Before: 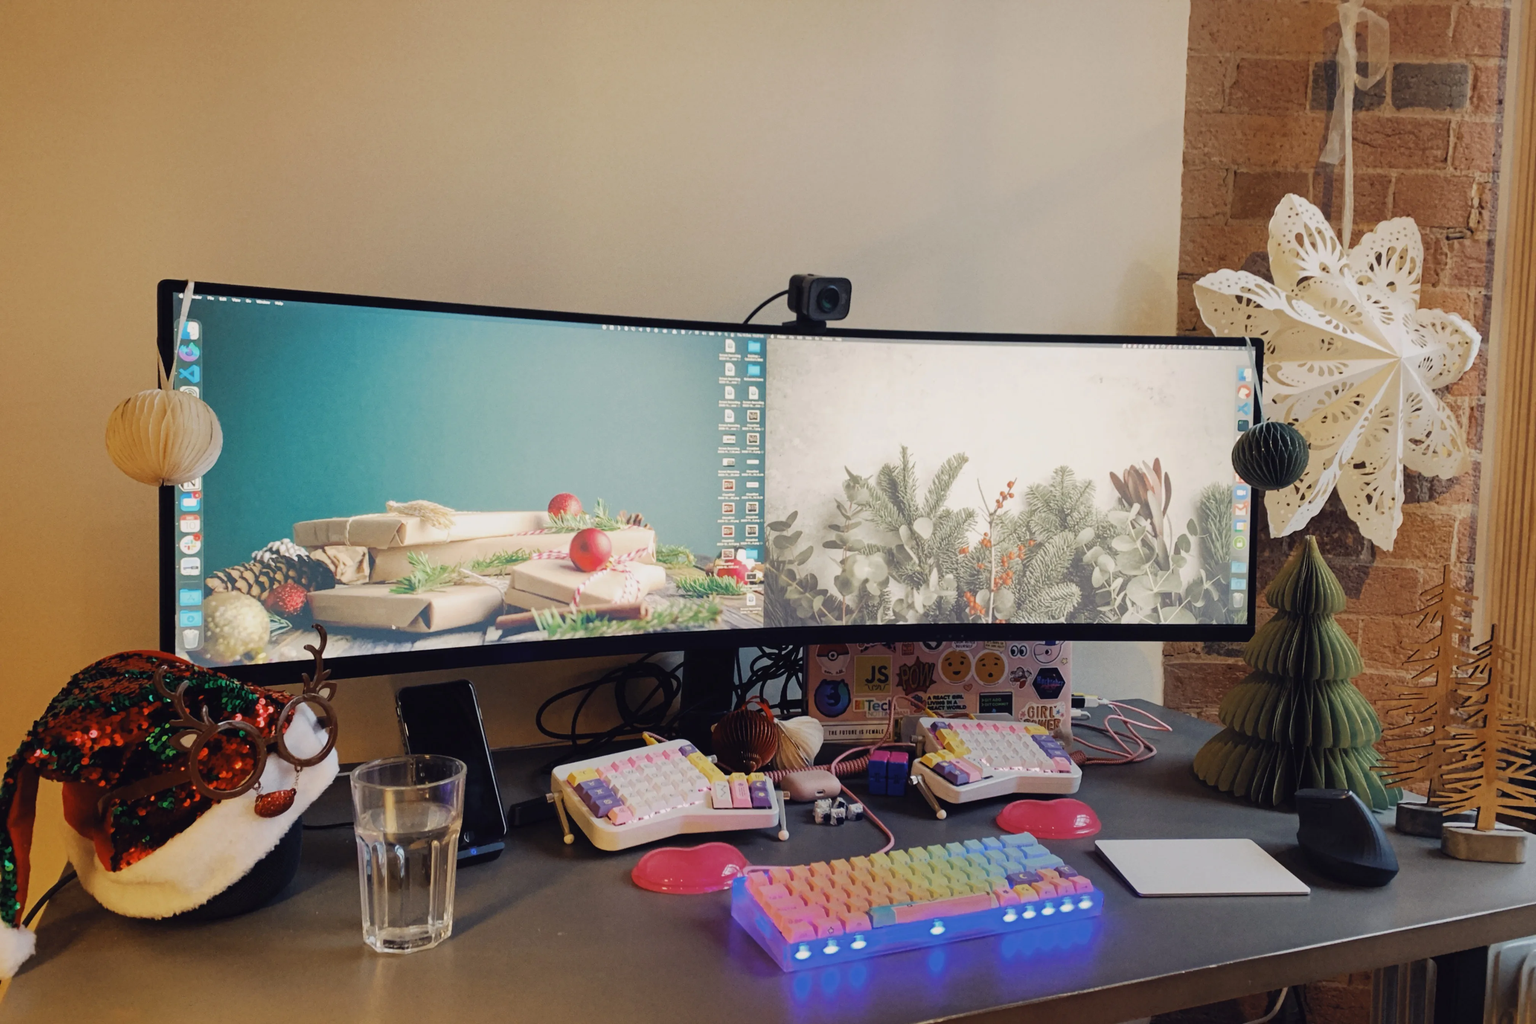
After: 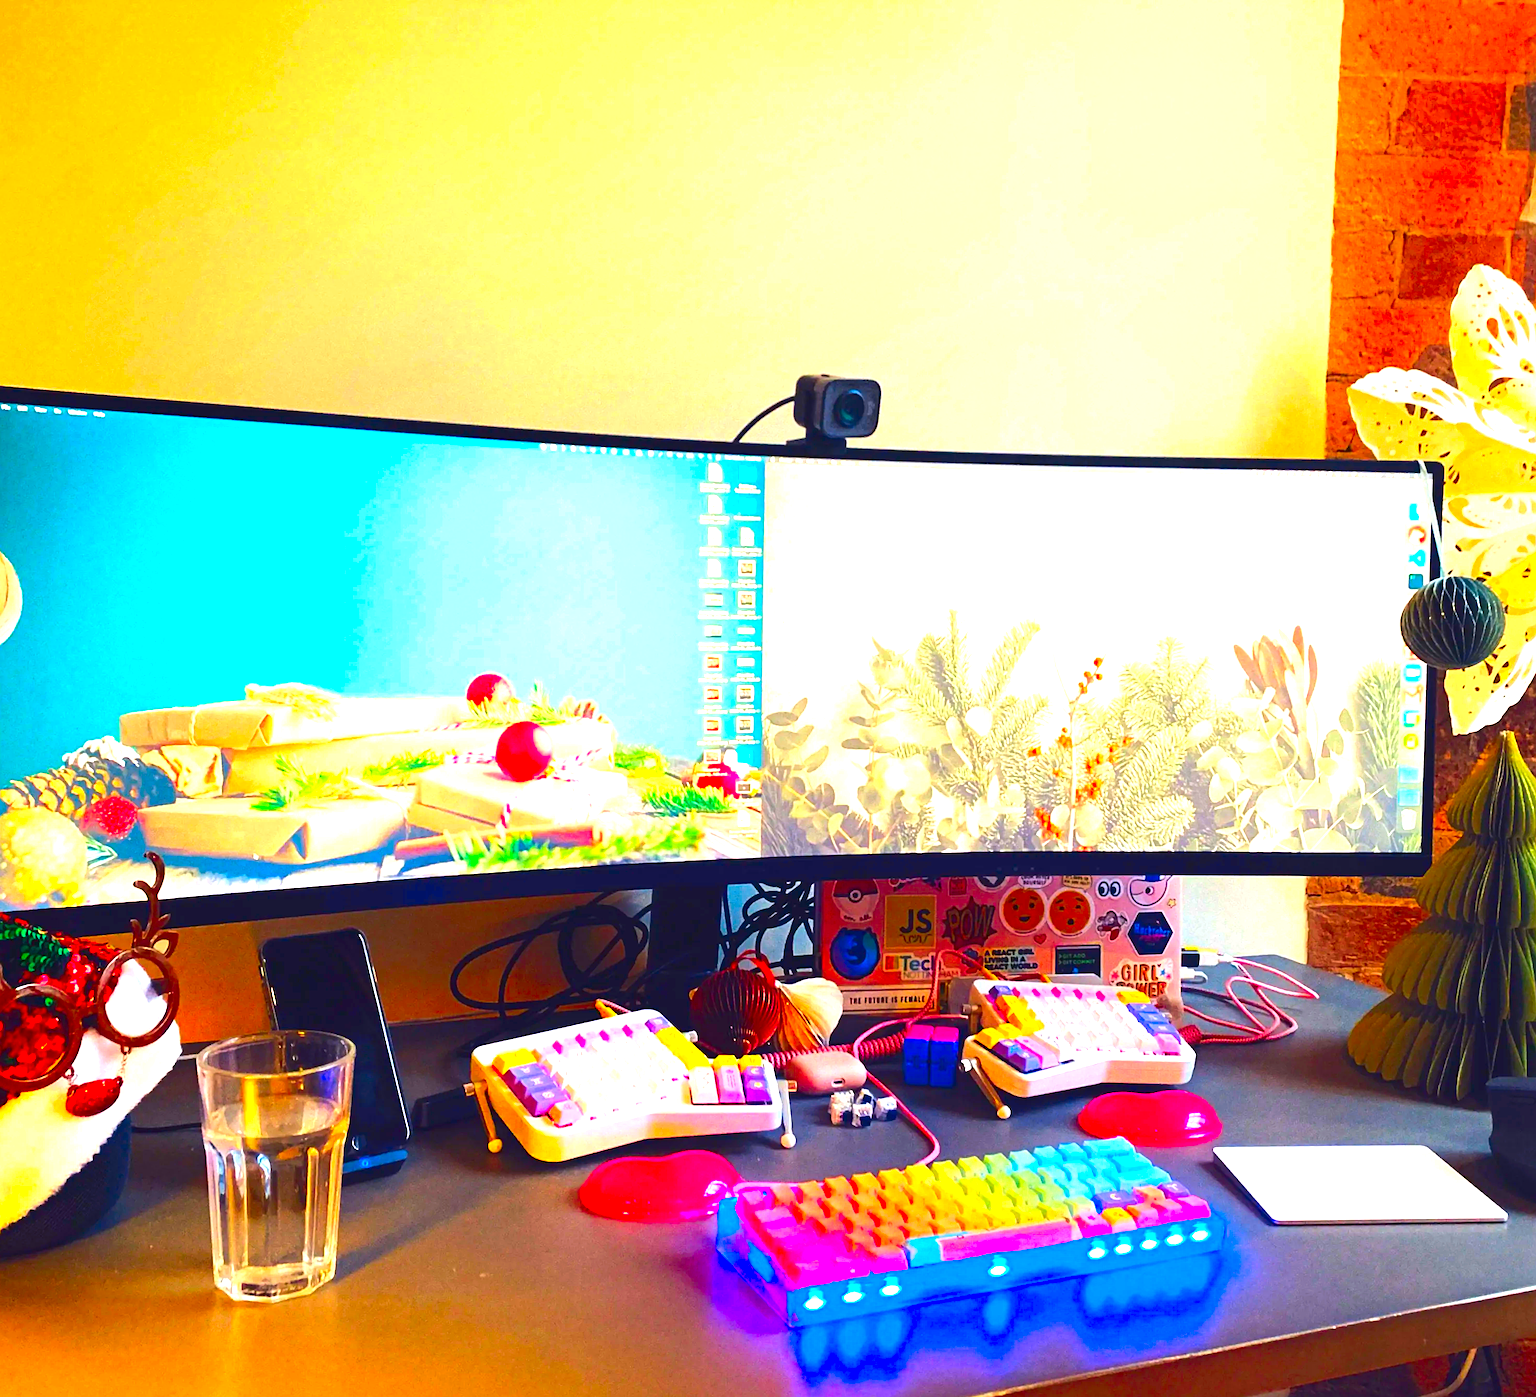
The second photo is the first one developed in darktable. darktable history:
crop: left 13.443%, right 13.31%
tone equalizer: -8 EV -0.001 EV, -7 EV 0.001 EV, -6 EV -0.002 EV, -5 EV -0.003 EV, -4 EV -0.062 EV, -3 EV -0.222 EV, -2 EV -0.267 EV, -1 EV 0.105 EV, +0 EV 0.303 EV
sharpen: on, module defaults
color correction: saturation 3
exposure: black level correction 0, exposure 1.3 EV, compensate highlight preservation false
